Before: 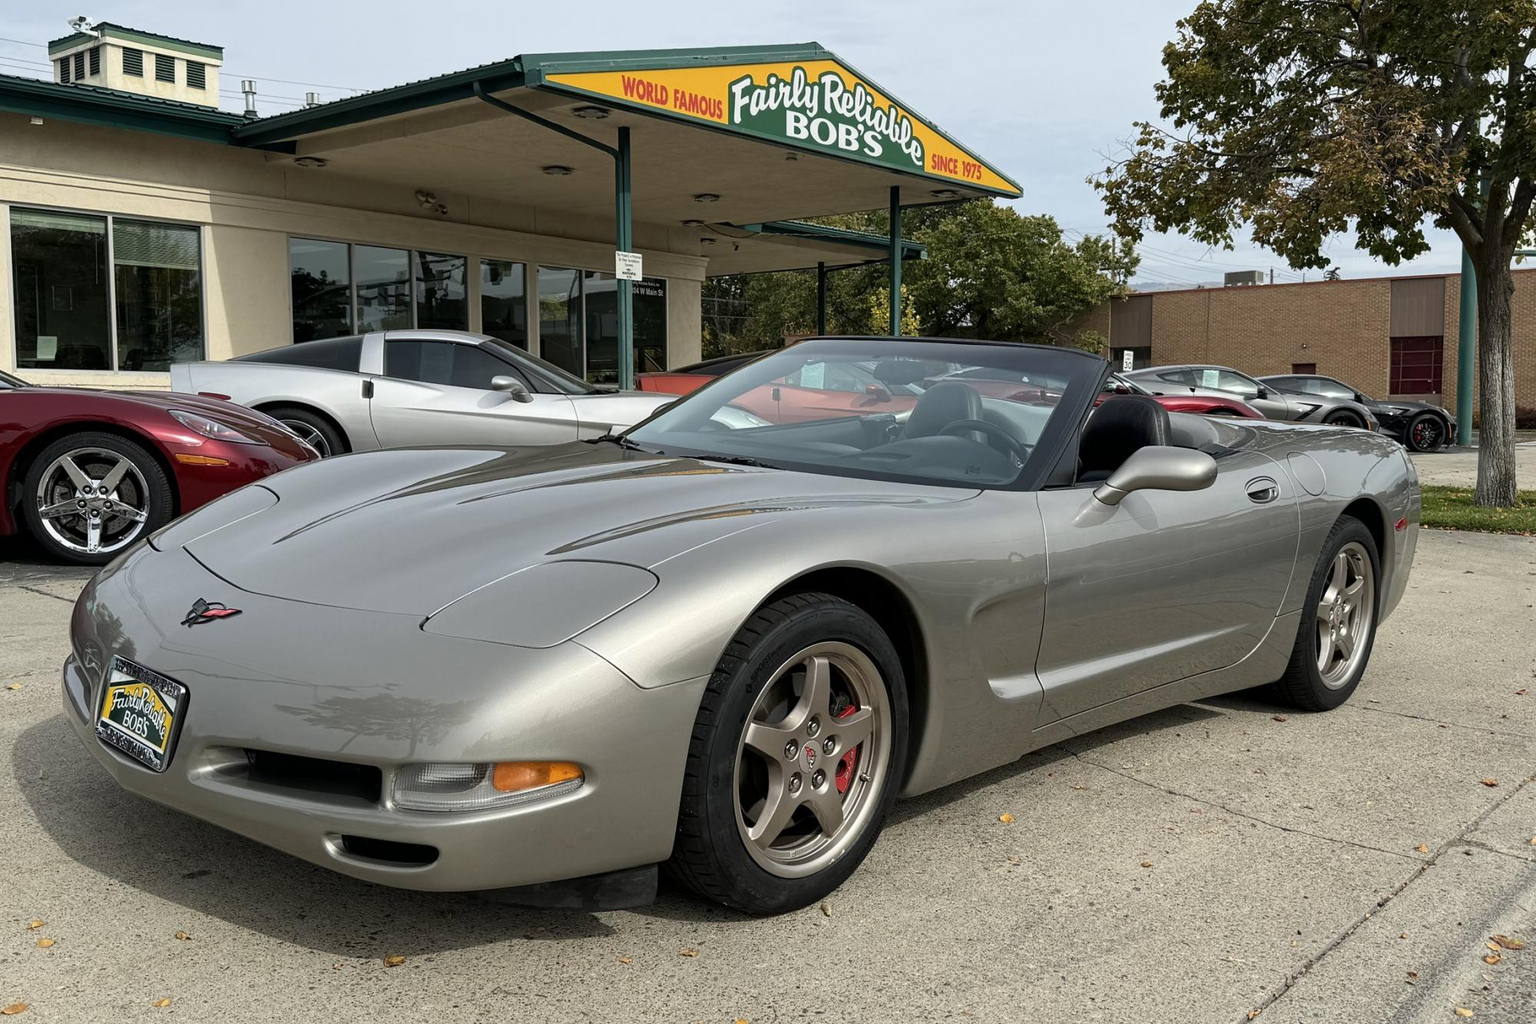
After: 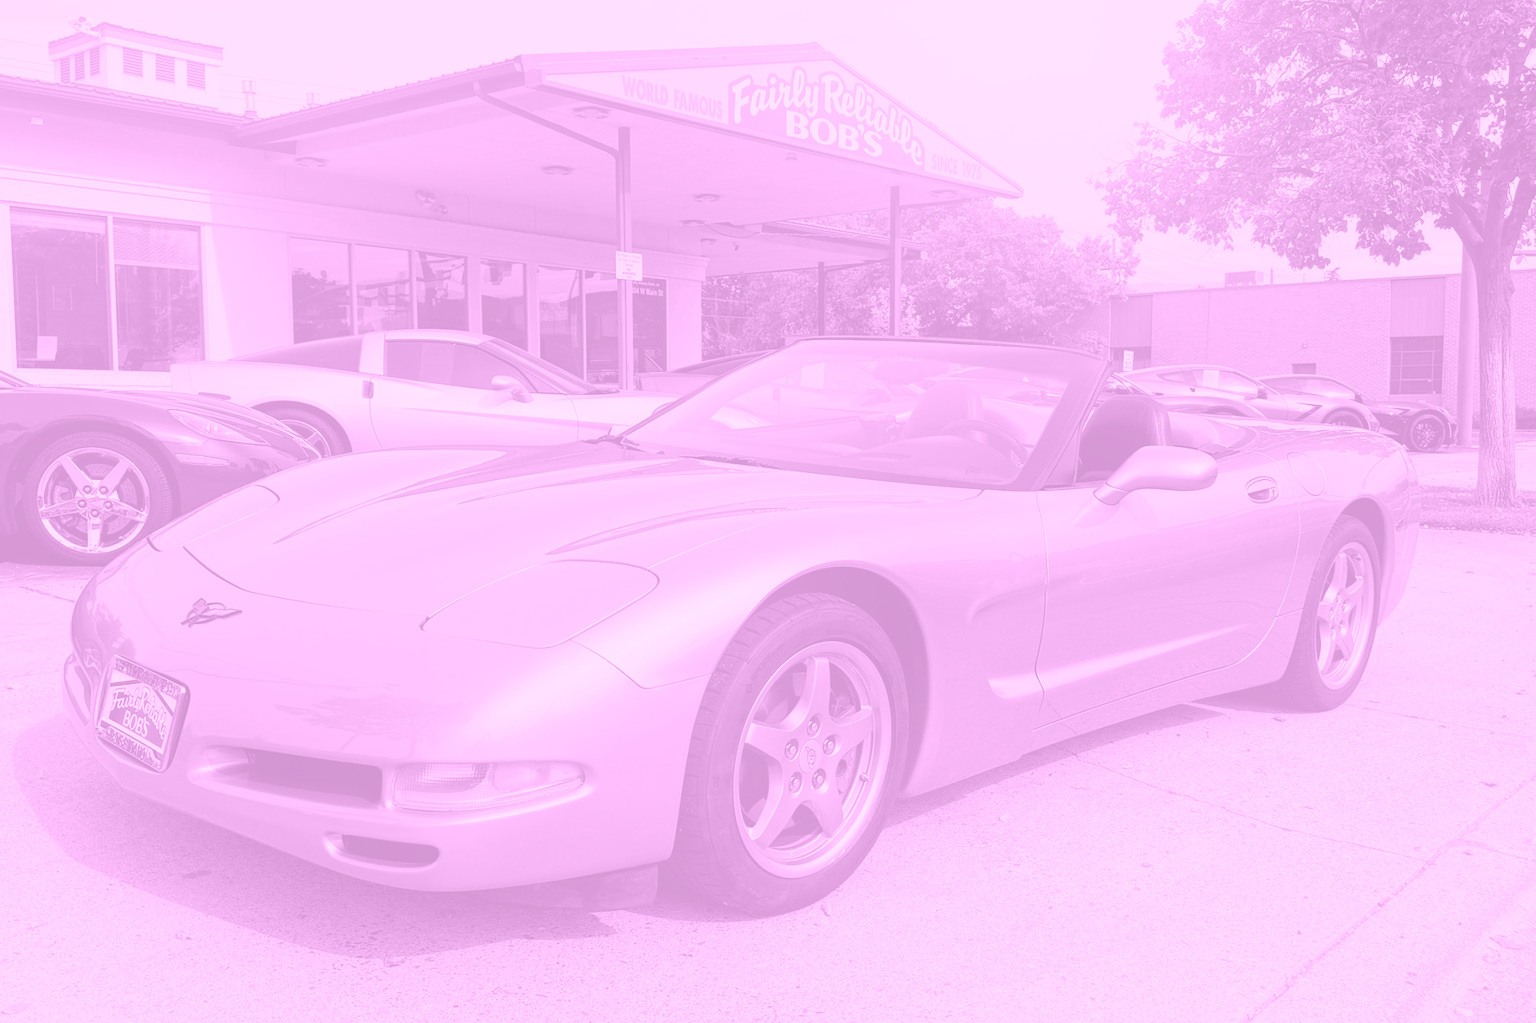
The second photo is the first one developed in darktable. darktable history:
local contrast: mode bilateral grid, contrast 10, coarseness 25, detail 110%, midtone range 0.2
bloom: size 40%
colorize: hue 331.2°, saturation 75%, source mix 30.28%, lightness 70.52%, version 1
